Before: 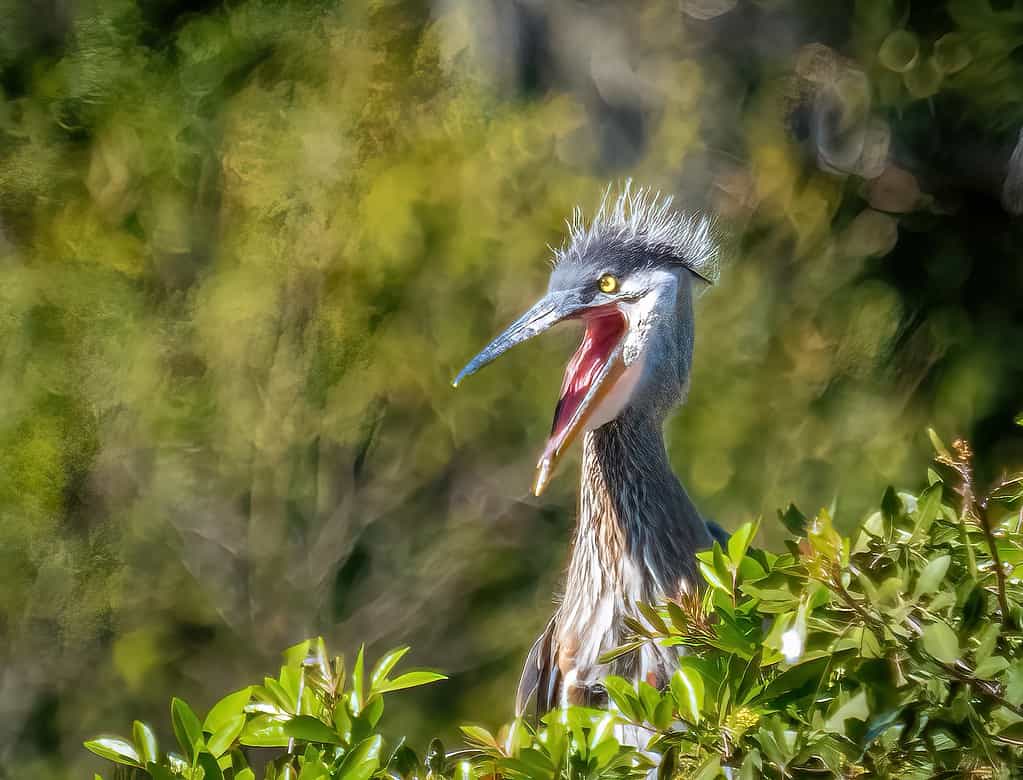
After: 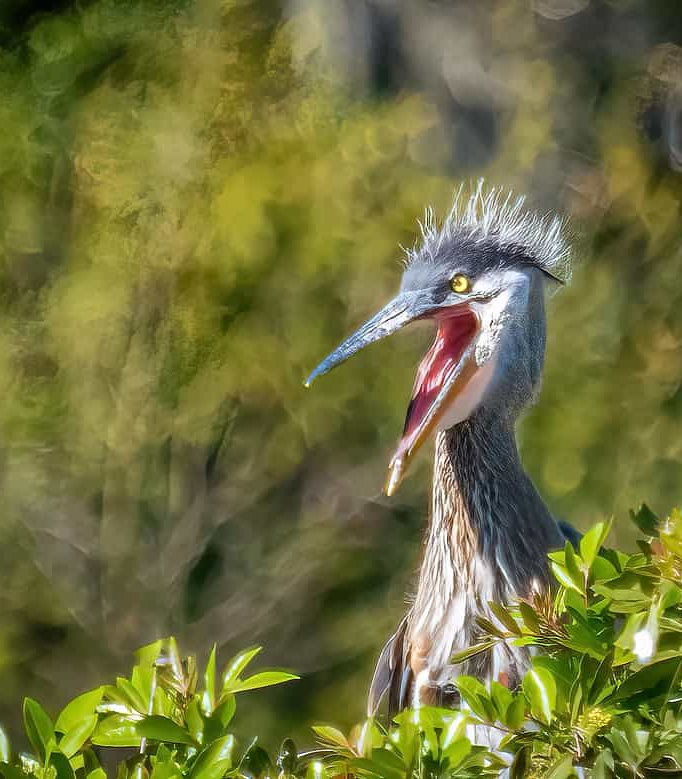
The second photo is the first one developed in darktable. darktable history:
crop and rotate: left 14.469%, right 18.824%
